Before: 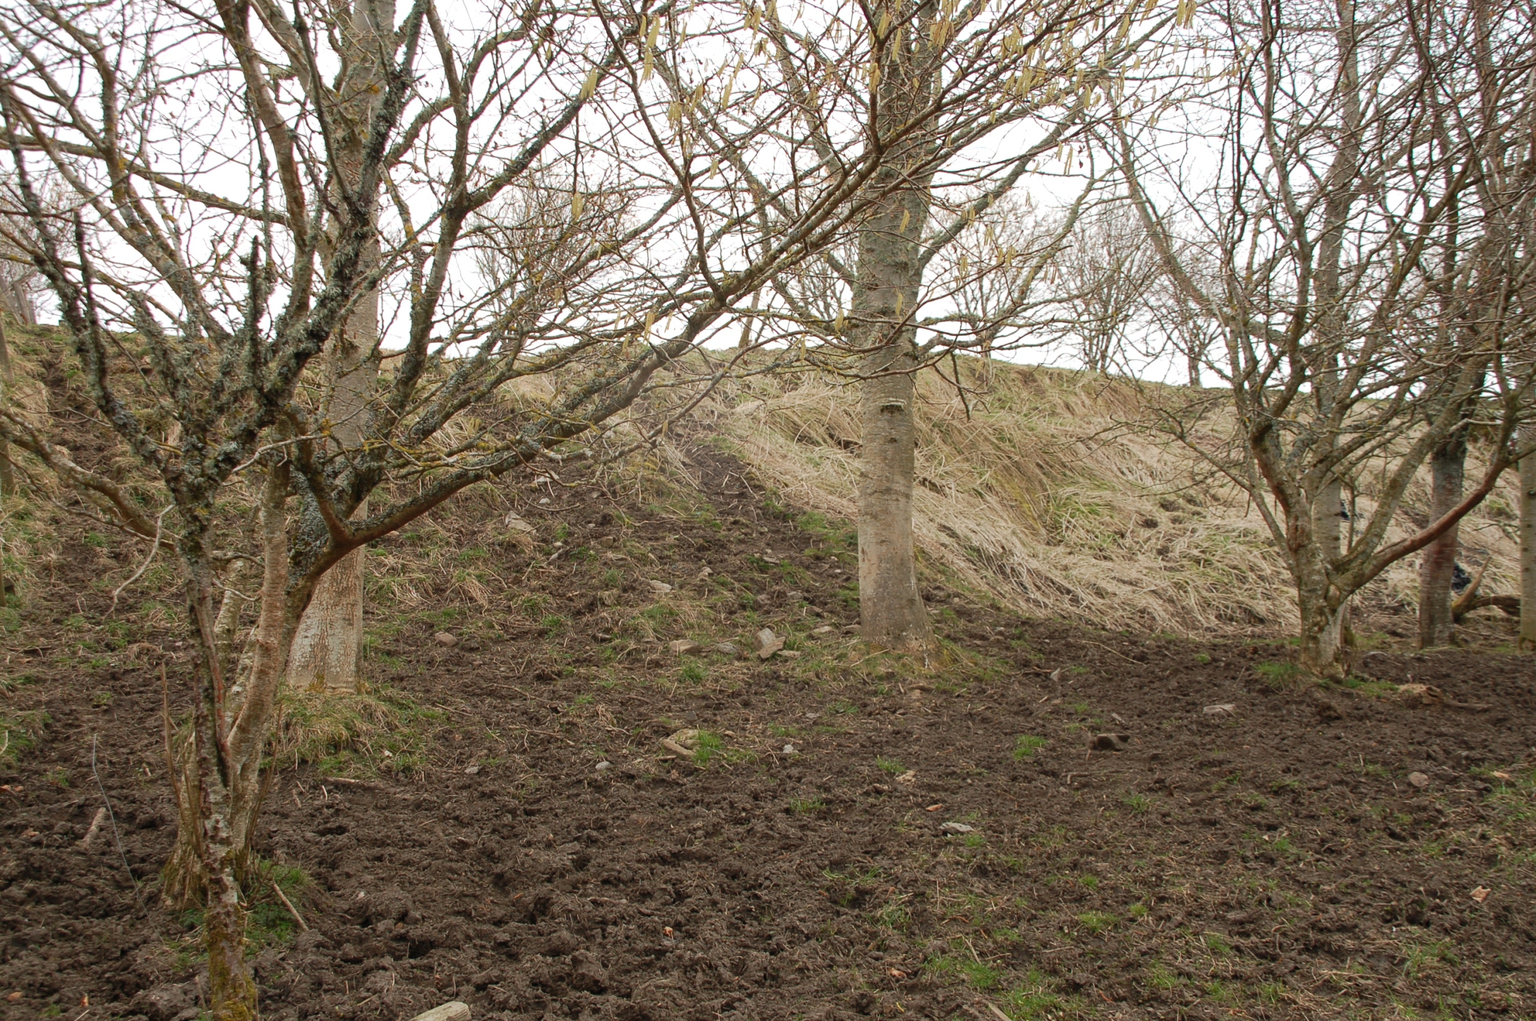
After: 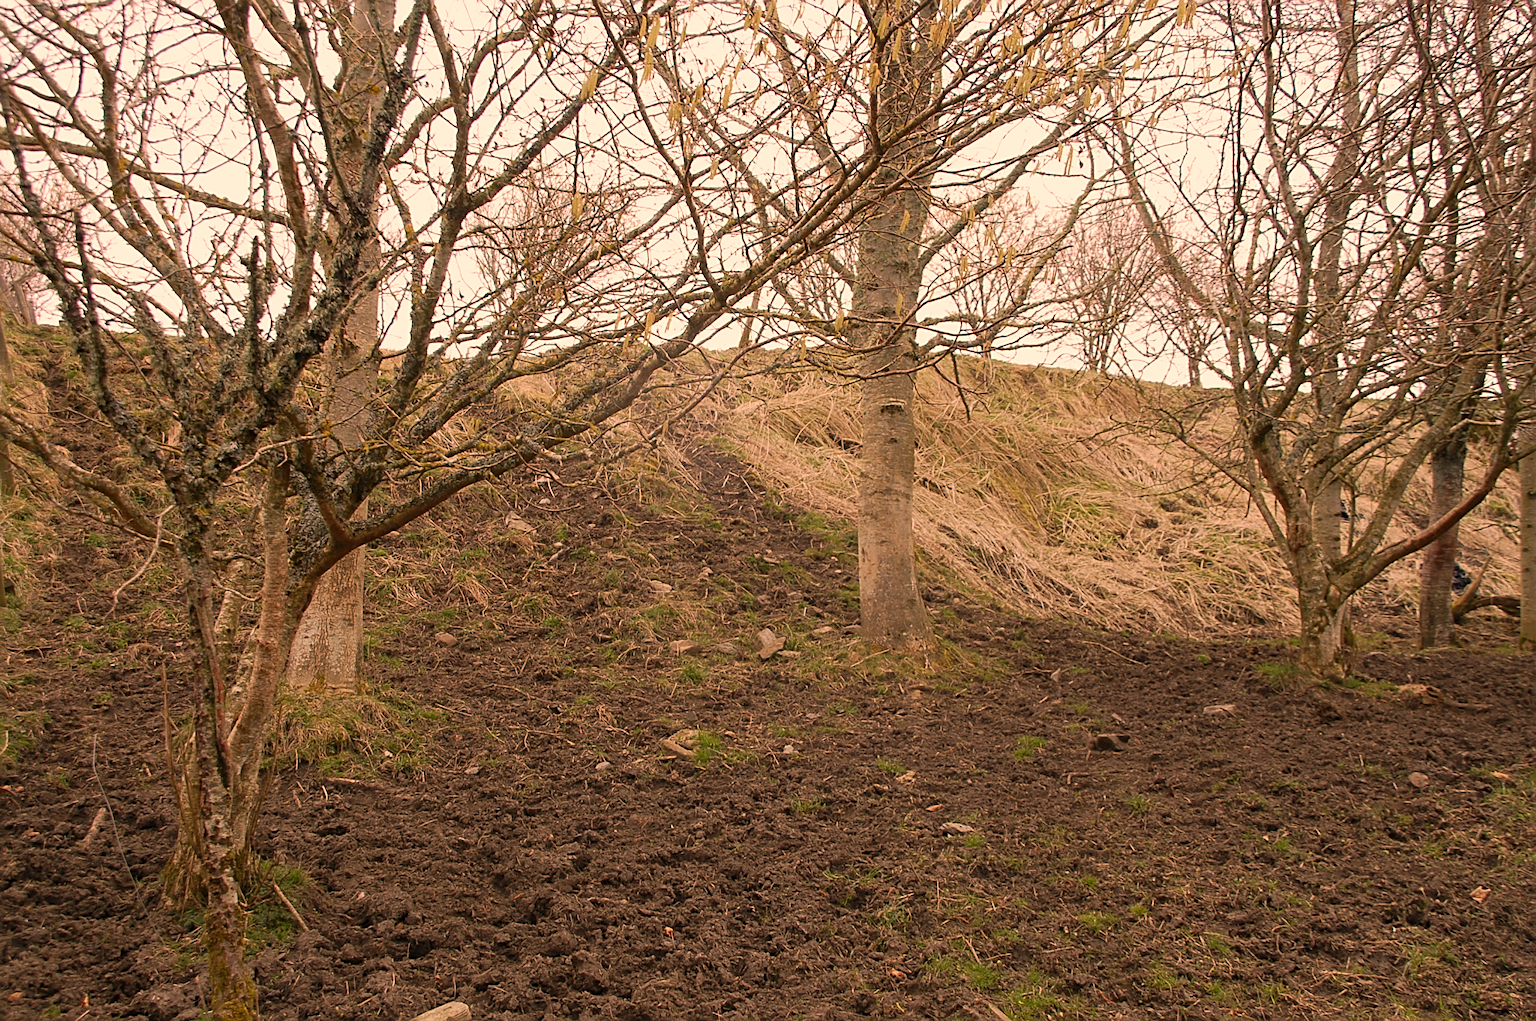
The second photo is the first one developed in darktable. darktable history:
sharpen: radius 2.767
color correction: highlights a* 21.88, highlights b* 22.25
